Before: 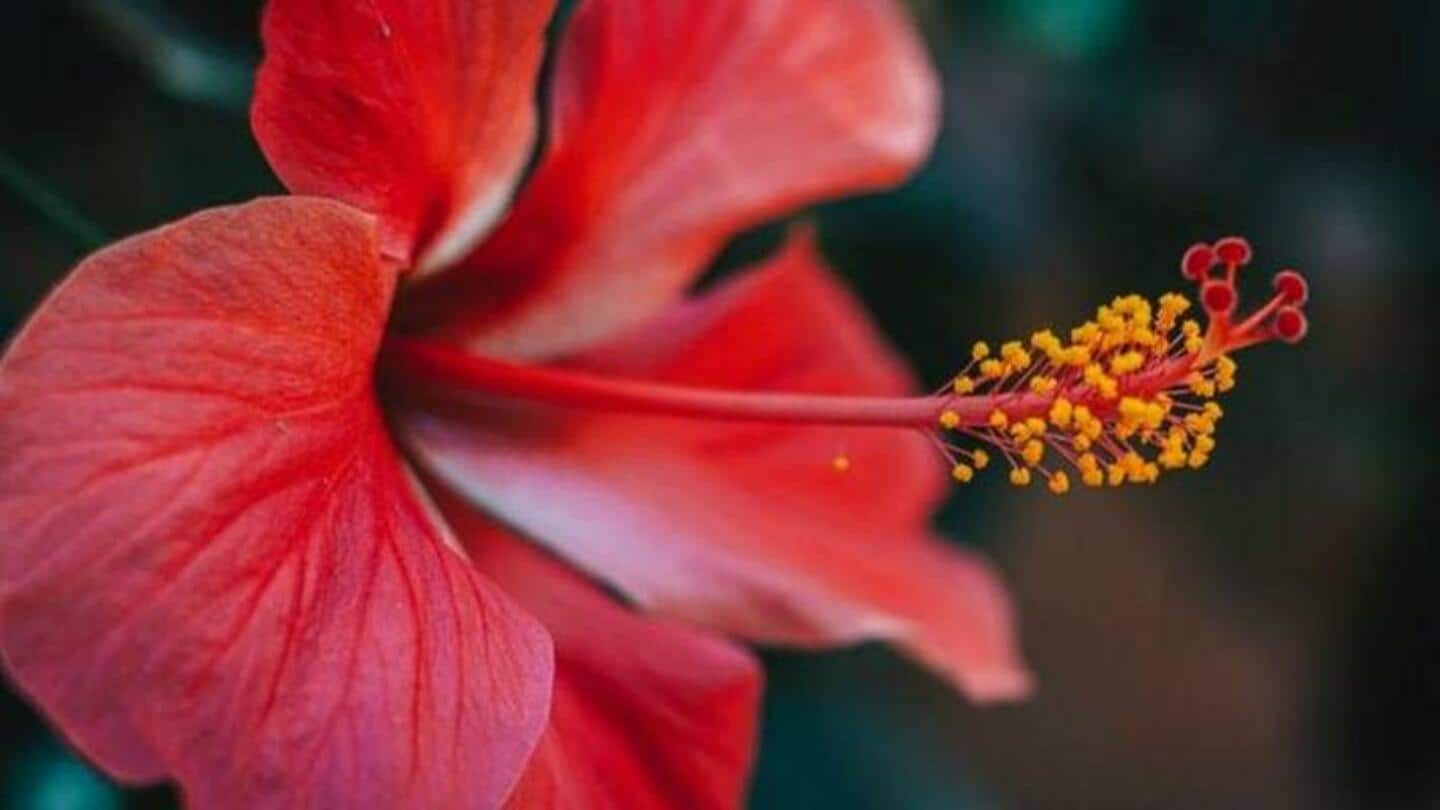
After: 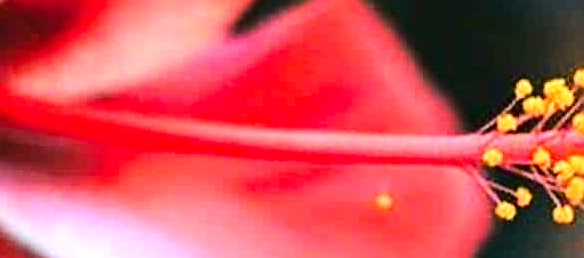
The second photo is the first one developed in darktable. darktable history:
exposure: black level correction 0.001, exposure 1.323 EV, compensate exposure bias true, compensate highlight preservation false
local contrast: mode bilateral grid, contrast 19, coarseness 50, detail 148%, midtone range 0.2
crop: left 31.805%, top 32.398%, right 27.601%, bottom 35.726%
tone curve: curves: ch0 [(0, 0.019) (0.204, 0.162) (0.491, 0.519) (0.748, 0.765) (1, 0.919)]; ch1 [(0, 0) (0.201, 0.113) (0.372, 0.282) (0.443, 0.434) (0.496, 0.504) (0.566, 0.585) (0.761, 0.803) (1, 1)]; ch2 [(0, 0) (0.434, 0.447) (0.483, 0.487) (0.555, 0.563) (0.697, 0.68) (1, 1)], color space Lab, linked channels, preserve colors none
tone equalizer: -8 EV -0.412 EV, -7 EV -0.427 EV, -6 EV -0.364 EV, -5 EV -0.244 EV, -3 EV 0.194 EV, -2 EV 0.31 EV, -1 EV 0.404 EV, +0 EV 0.422 EV, edges refinement/feathering 500, mask exposure compensation -1.57 EV, preserve details no
base curve: preserve colors none
sharpen: on, module defaults
